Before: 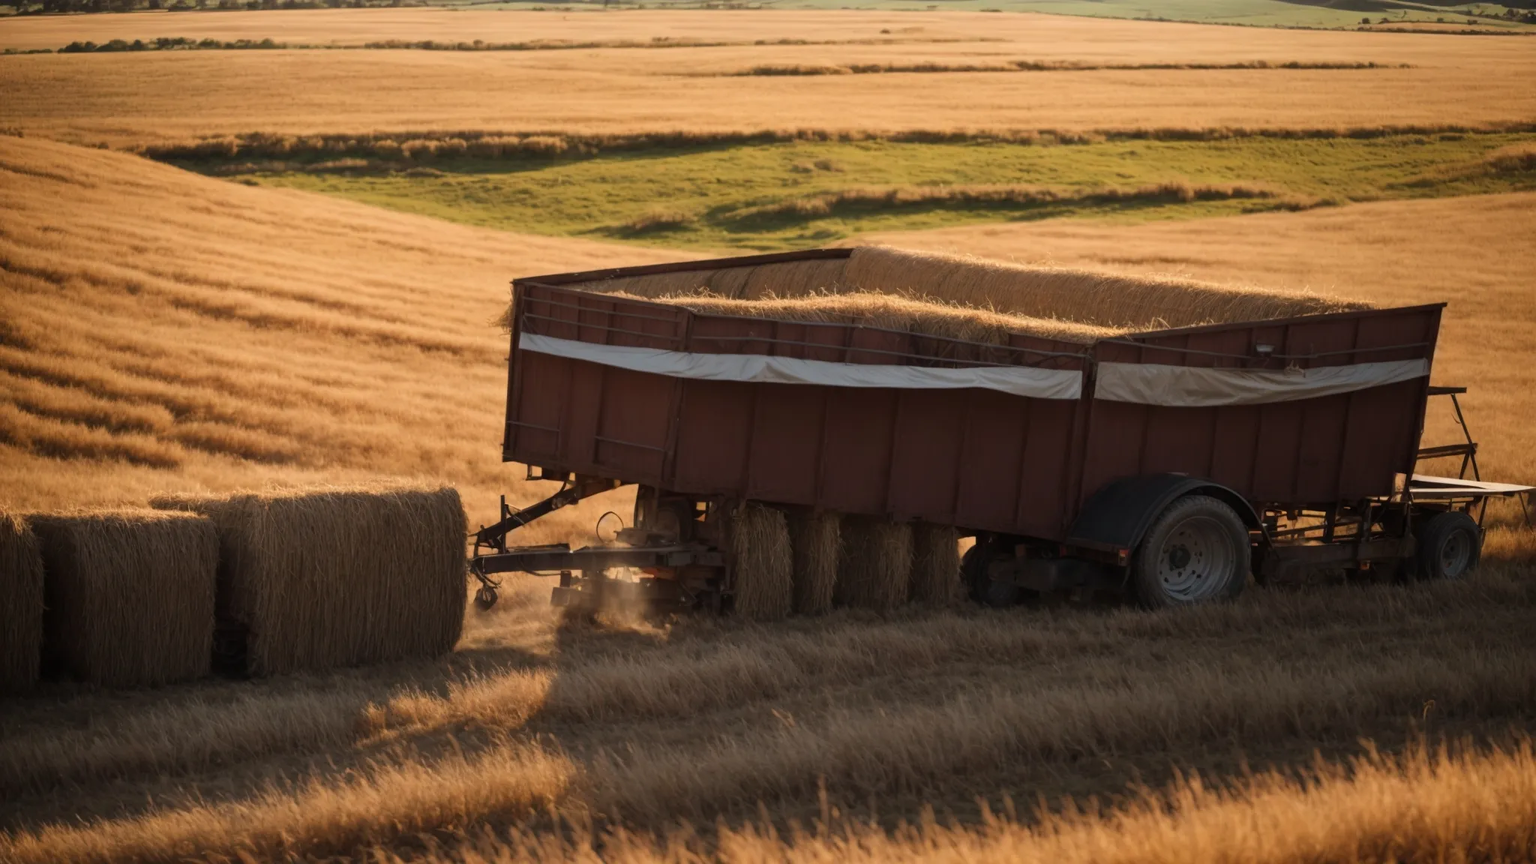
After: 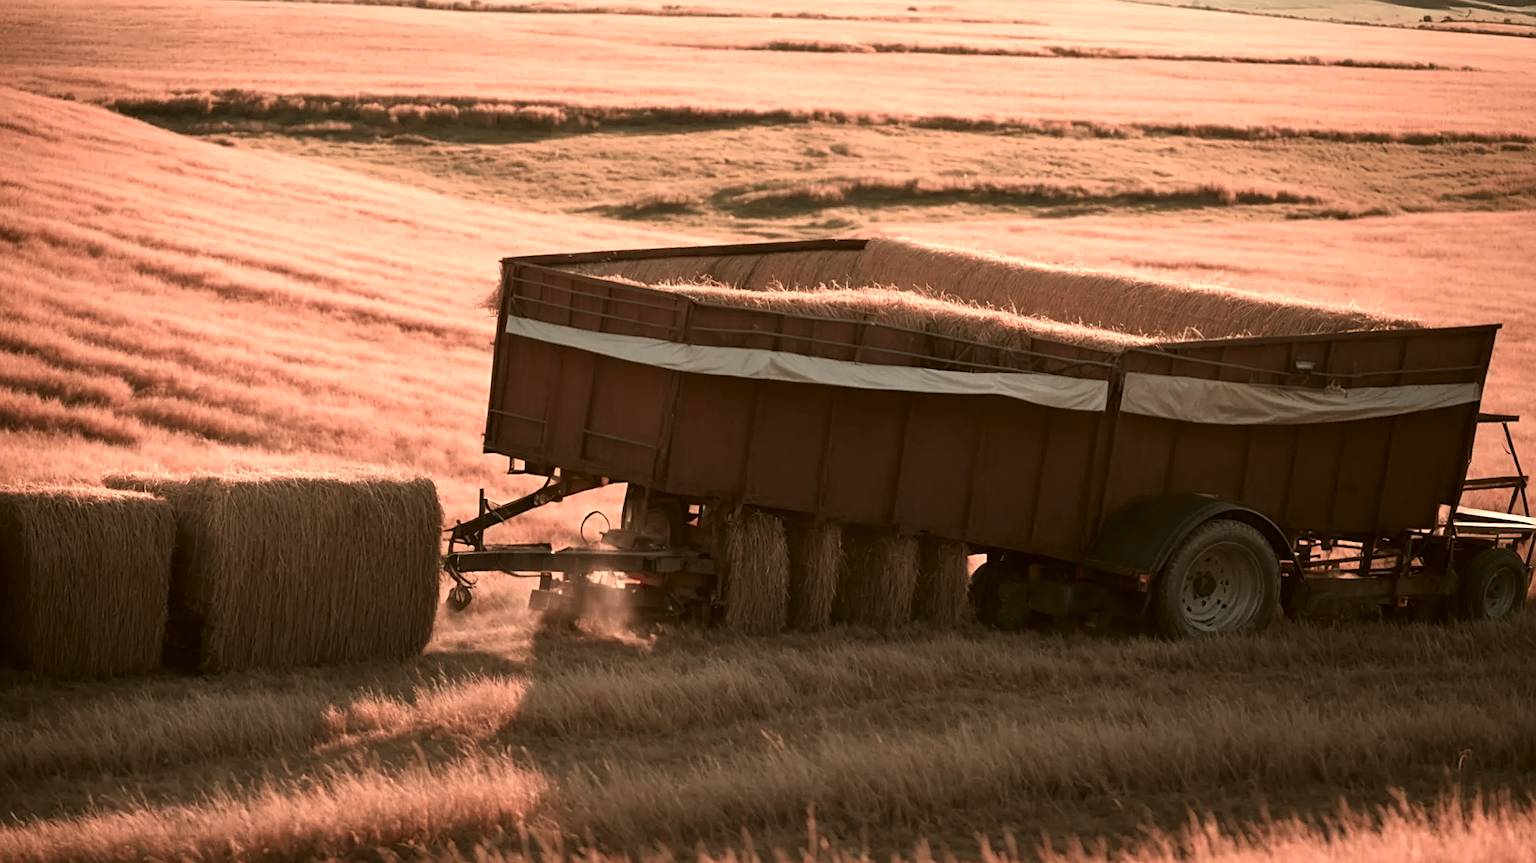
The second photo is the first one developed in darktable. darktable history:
crop and rotate: angle -2.35°
color correction: highlights a* 0.17, highlights b* 29.08, shadows a* -0.296, shadows b* 21.61
color zones: curves: ch0 [(0, 0.473) (0.001, 0.473) (0.226, 0.548) (0.4, 0.589) (0.525, 0.54) (0.728, 0.403) (0.999, 0.473) (1, 0.473)]; ch1 [(0, 0.619) (0.001, 0.619) (0.234, 0.388) (0.4, 0.372) (0.528, 0.422) (0.732, 0.53) (0.999, 0.619) (1, 0.619)]; ch2 [(0, 0.547) (0.001, 0.547) (0.226, 0.45) (0.4, 0.525) (0.525, 0.585) (0.8, 0.511) (0.999, 0.547) (1, 0.547)], mix 100.84%
sharpen: on, module defaults
